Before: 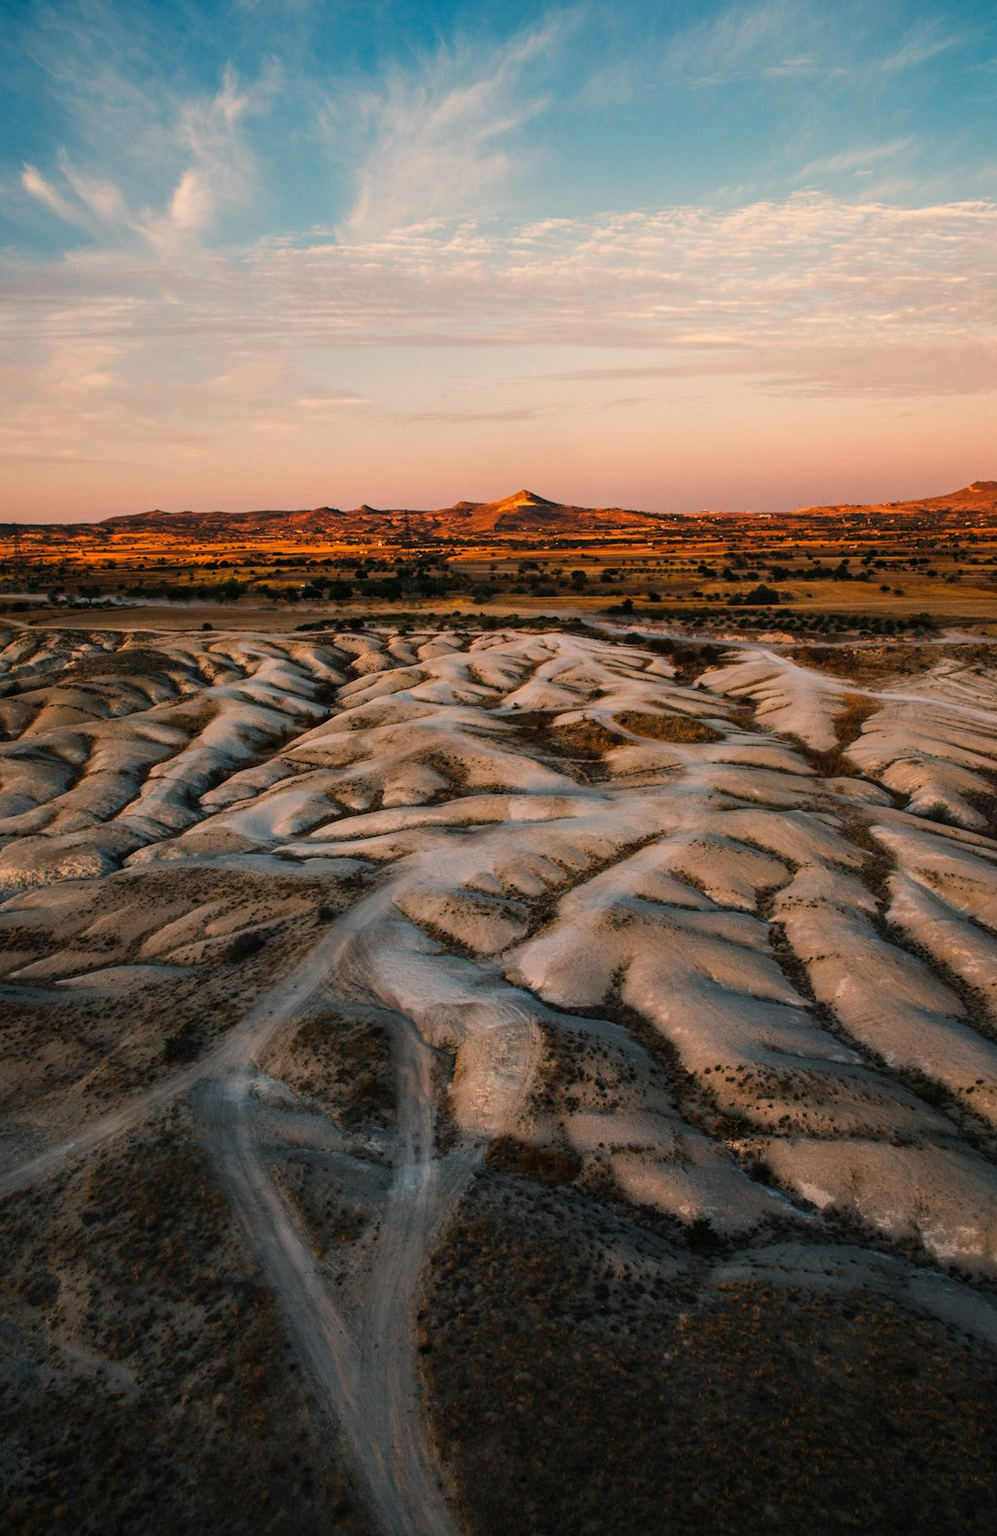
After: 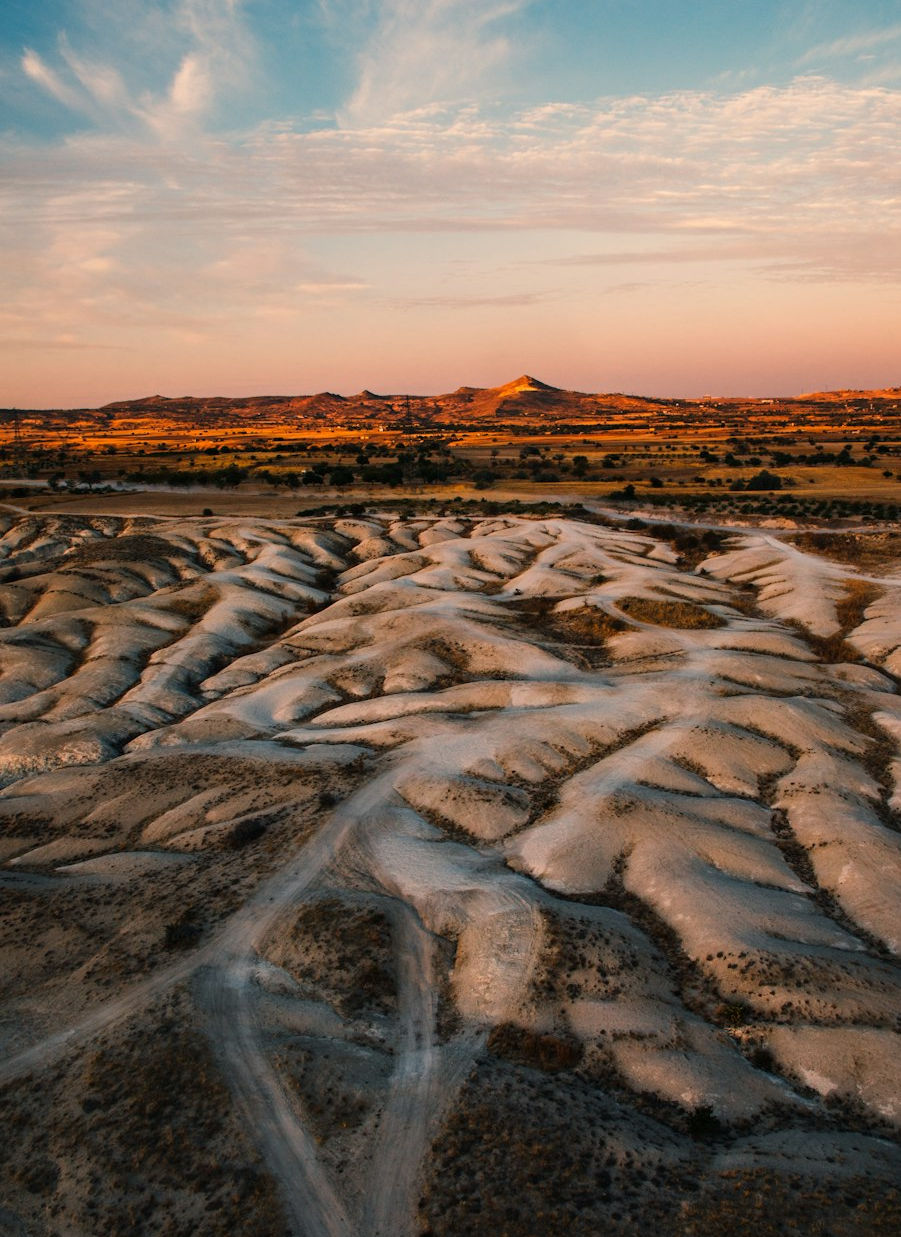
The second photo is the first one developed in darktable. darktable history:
crop: top 7.542%, right 9.876%, bottom 12.068%
